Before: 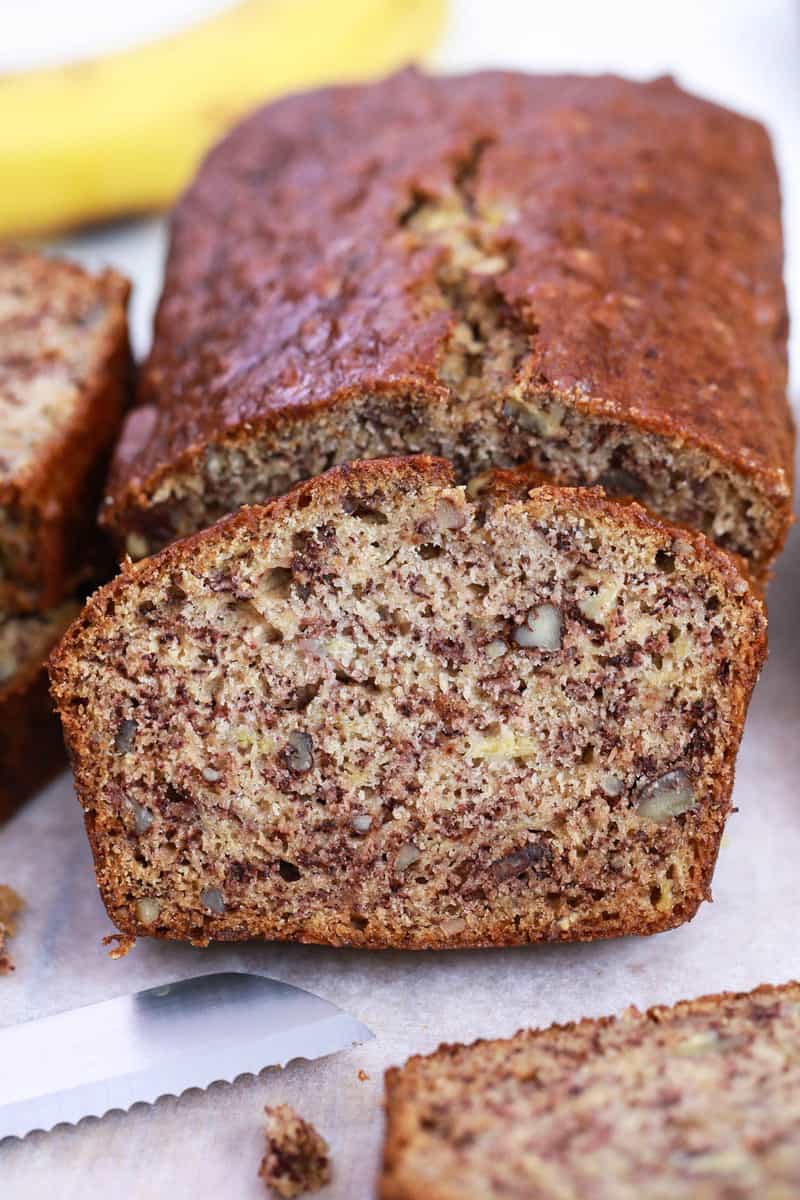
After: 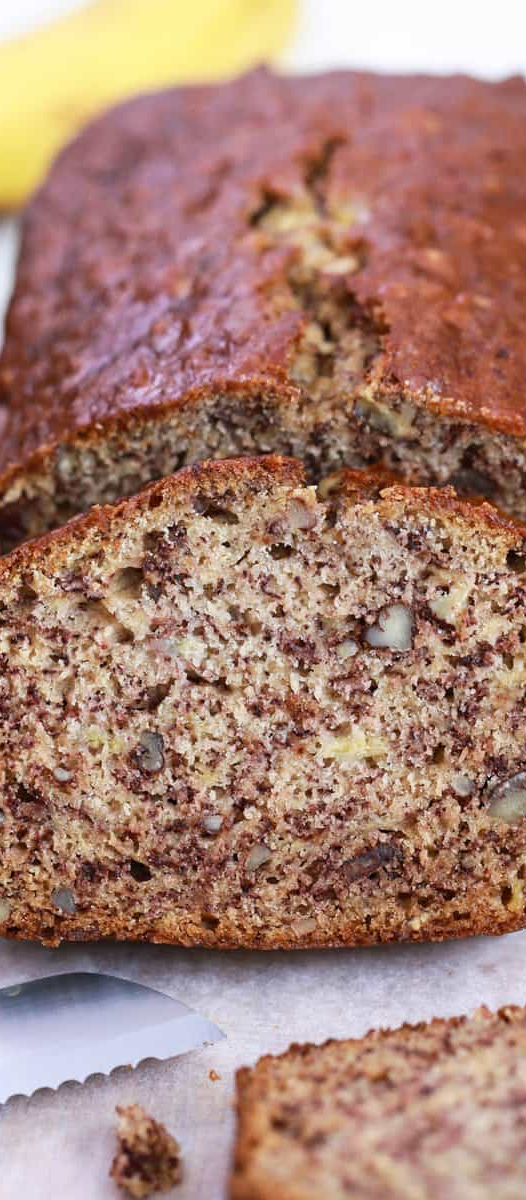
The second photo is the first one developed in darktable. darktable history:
crop and rotate: left 18.664%, right 15.5%
